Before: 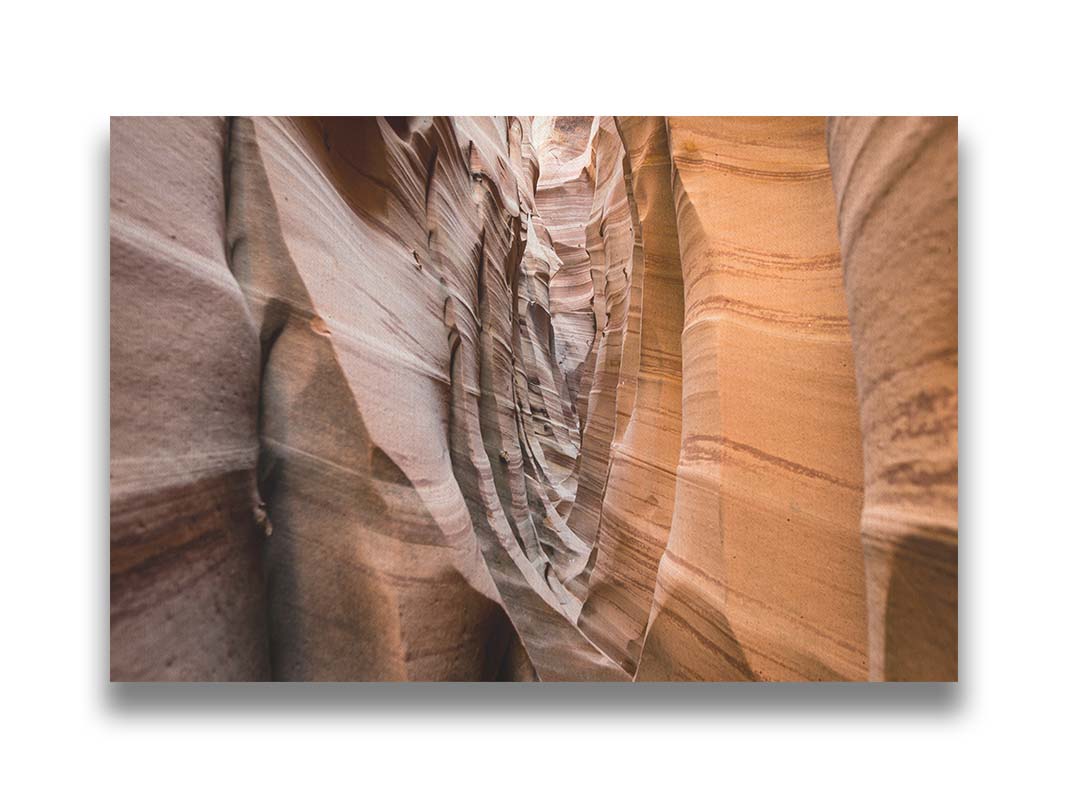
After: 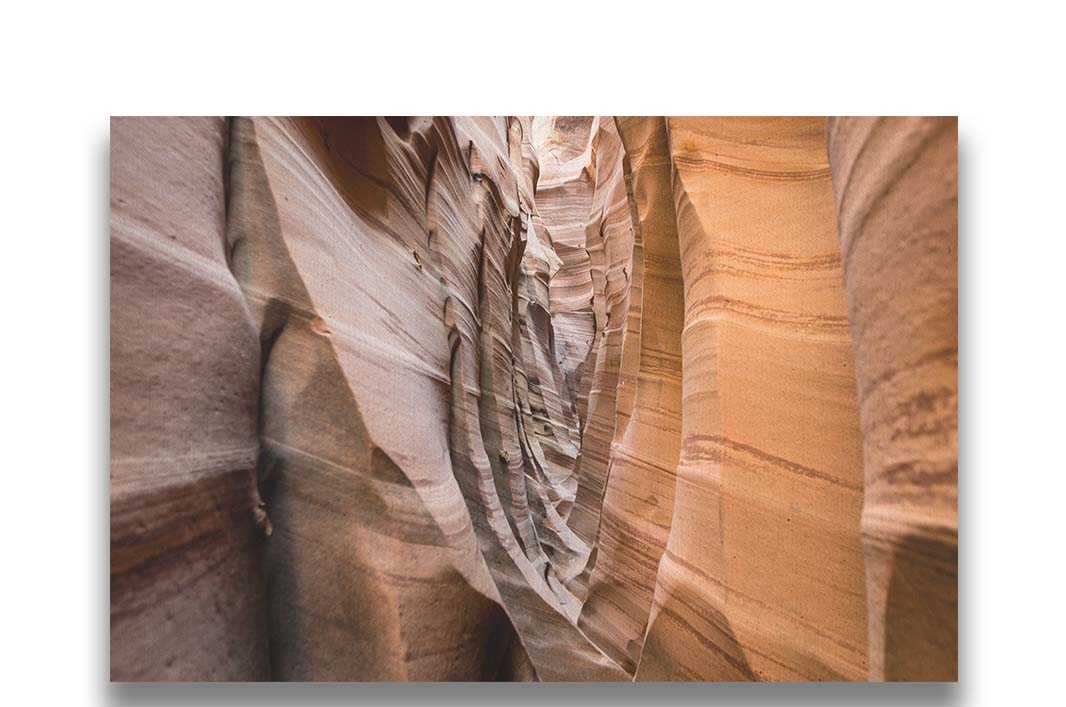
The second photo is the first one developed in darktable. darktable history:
crop and rotate: top 0%, bottom 11.548%
